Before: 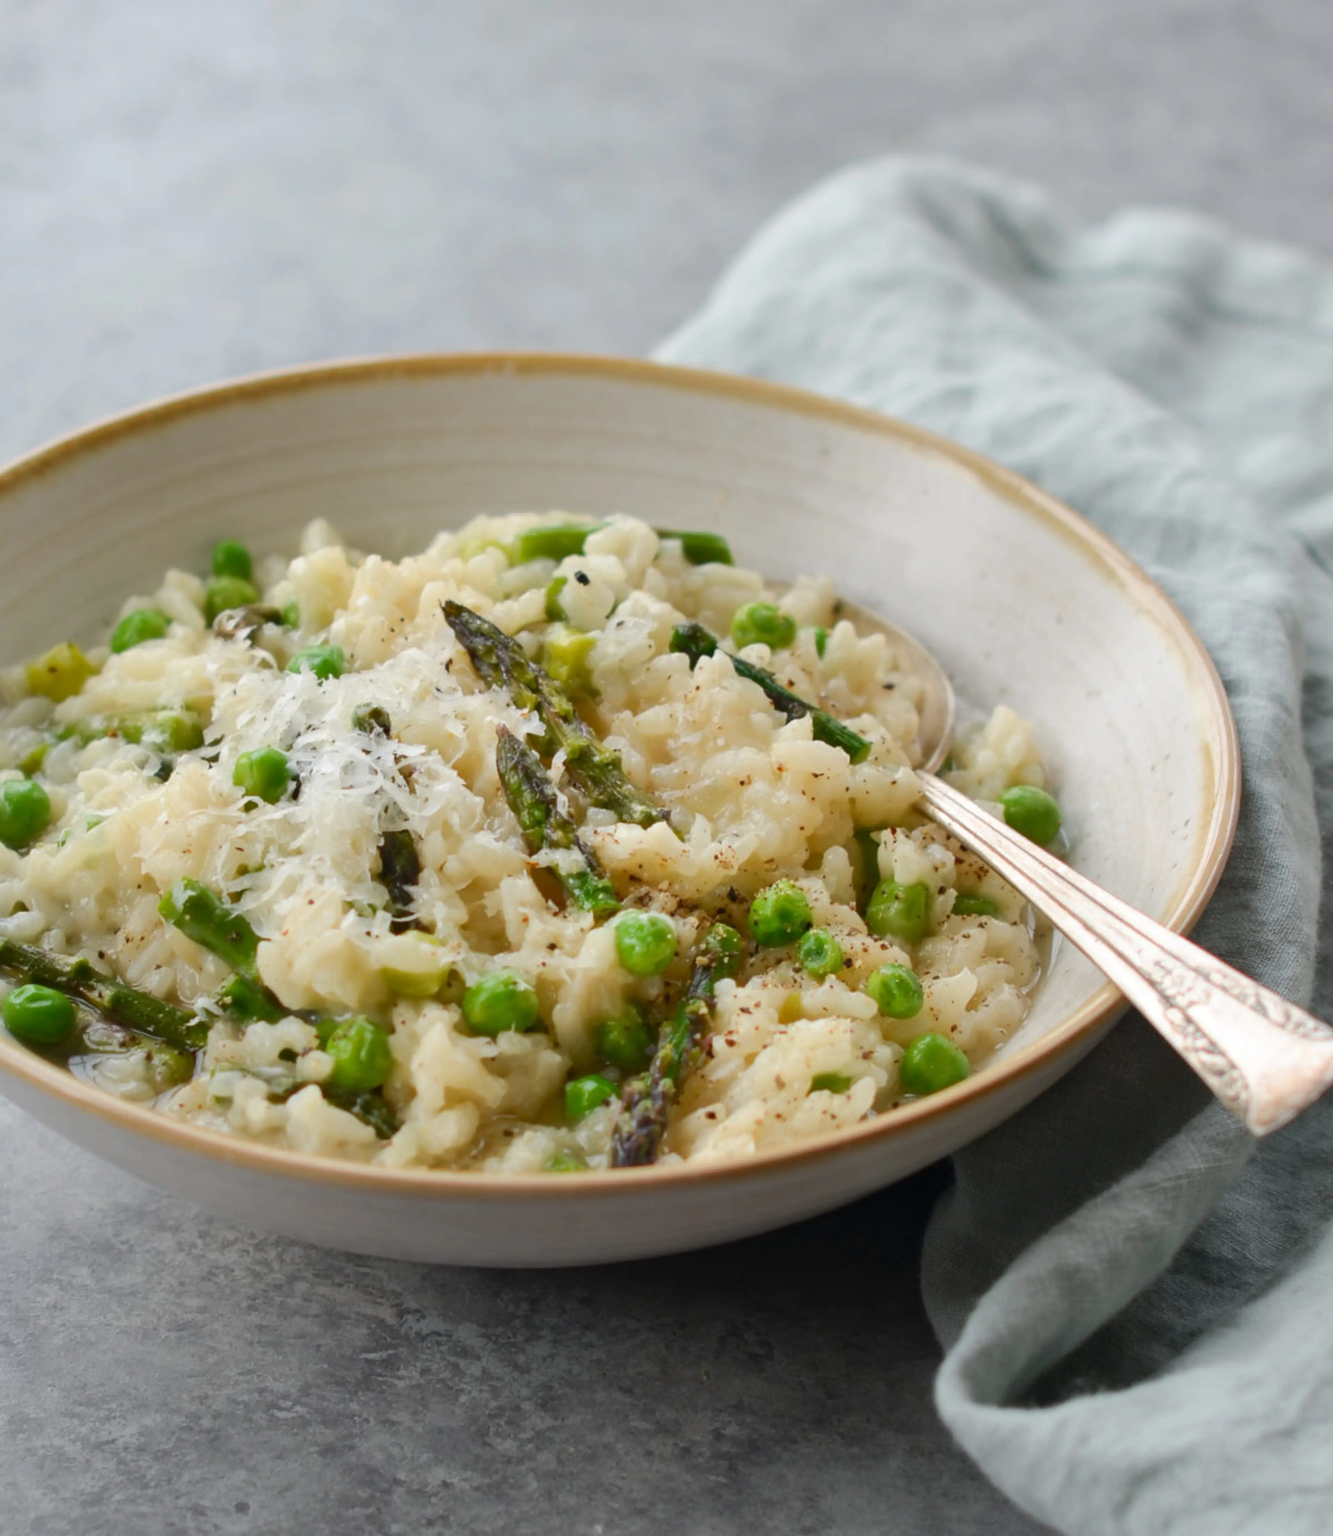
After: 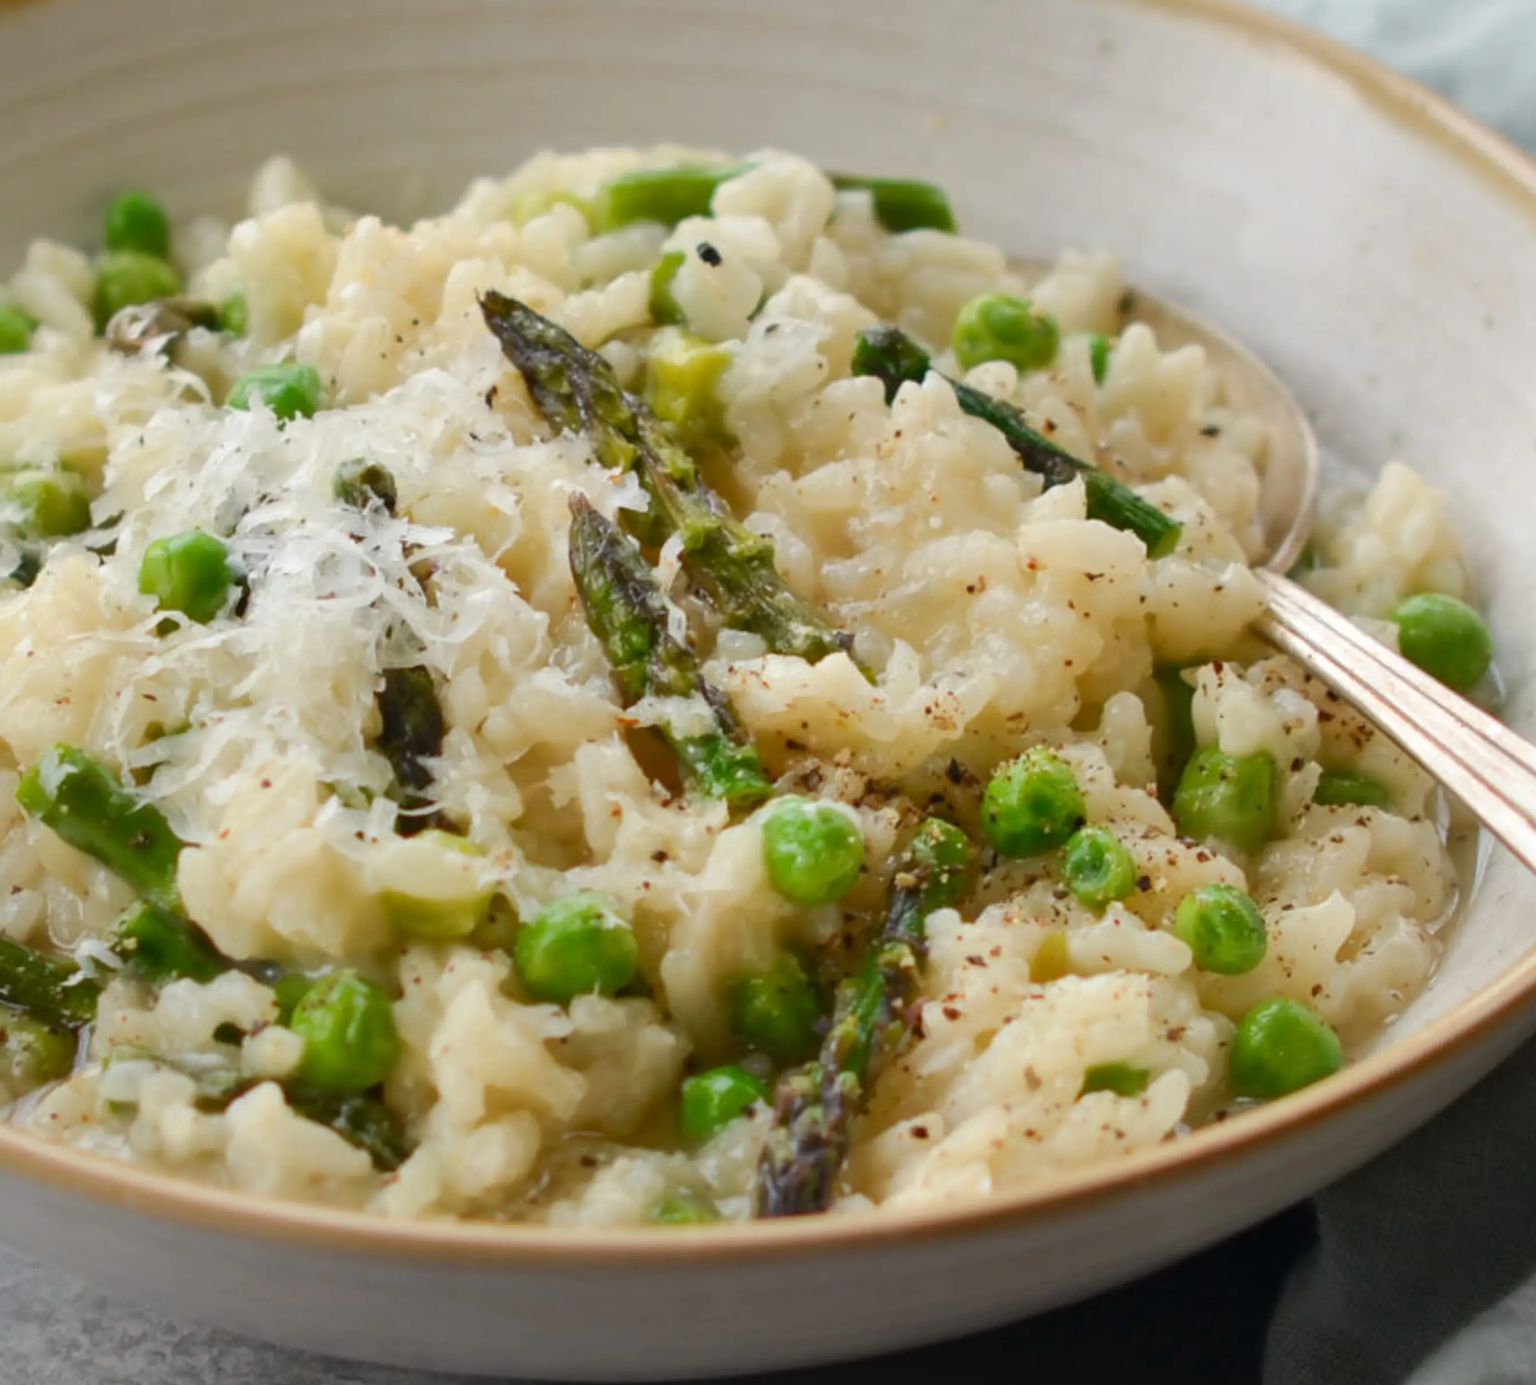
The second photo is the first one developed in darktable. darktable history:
crop: left 11.133%, top 27.525%, right 18.324%, bottom 17.284%
